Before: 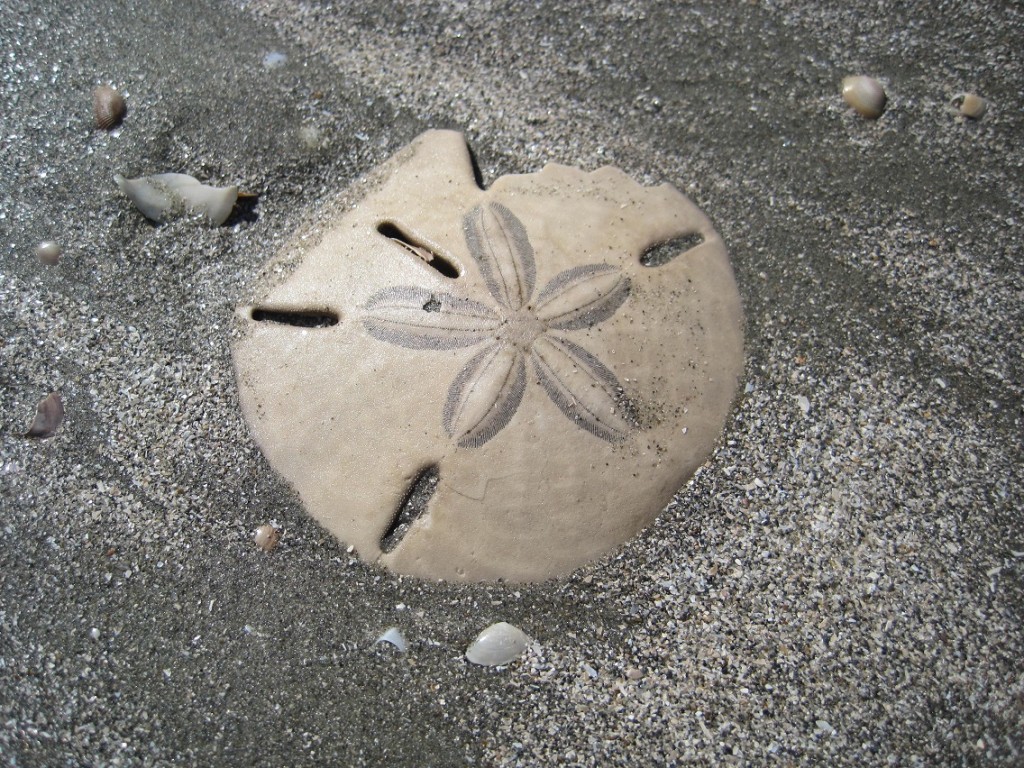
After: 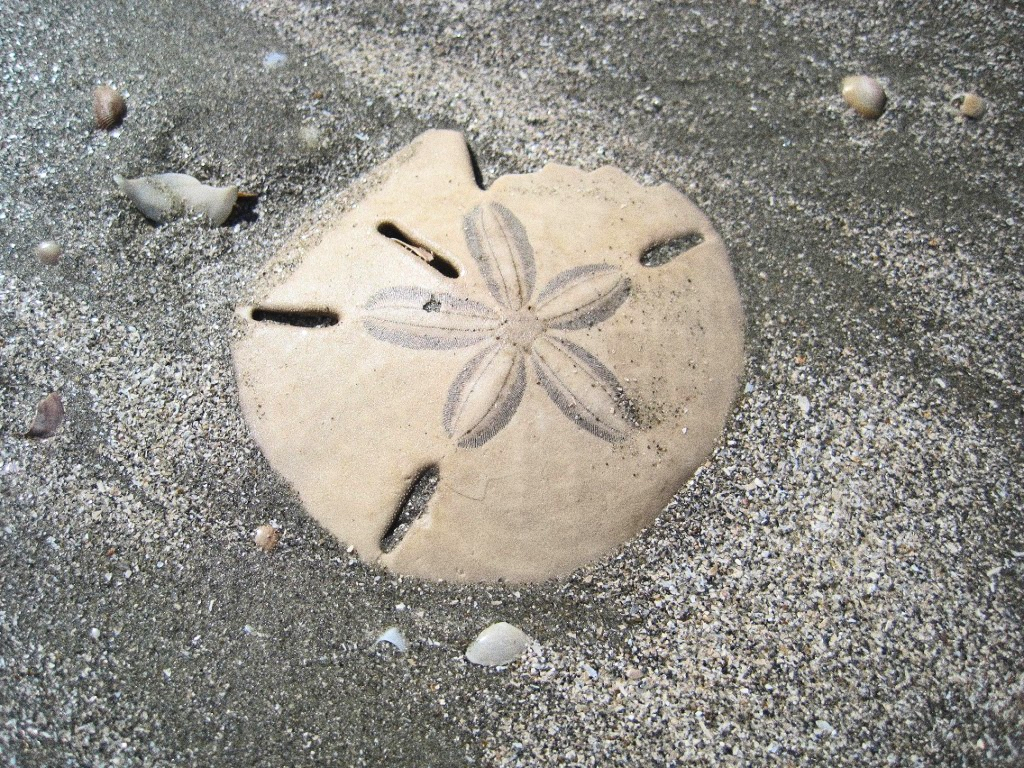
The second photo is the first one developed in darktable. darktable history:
grain: coarseness 11.82 ISO, strength 36.67%, mid-tones bias 74.17%
contrast brightness saturation: contrast 0.2, brightness 0.16, saturation 0.22
